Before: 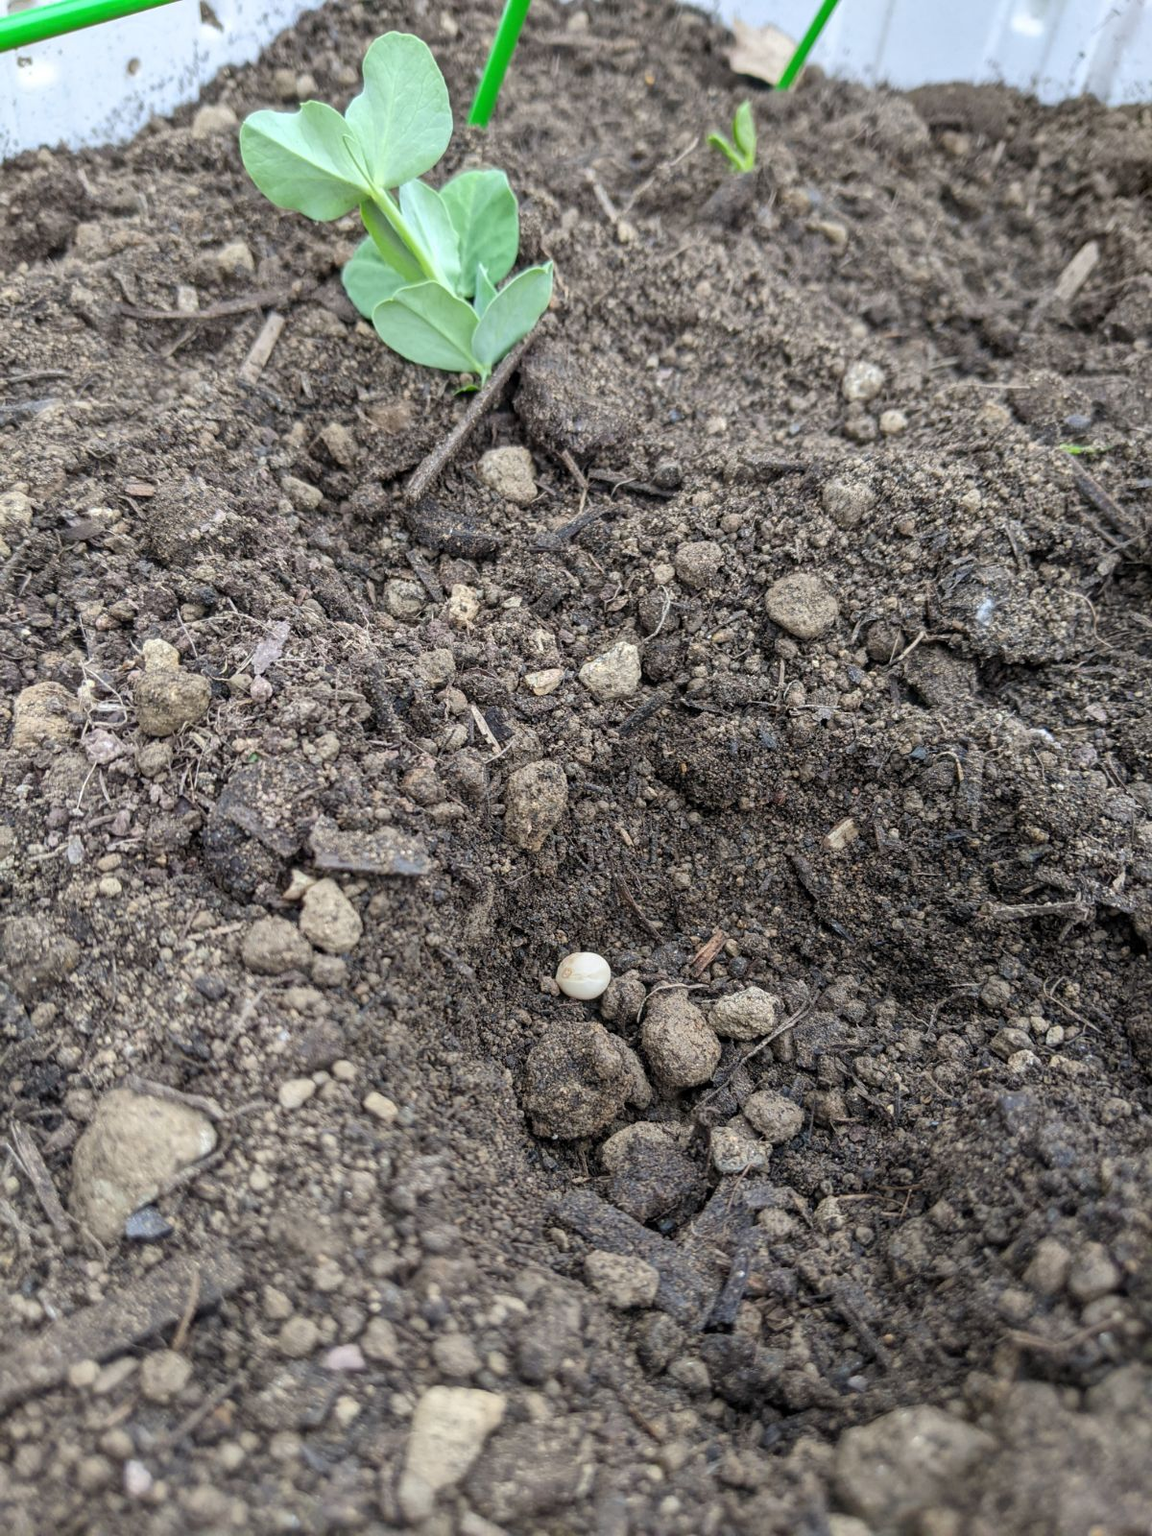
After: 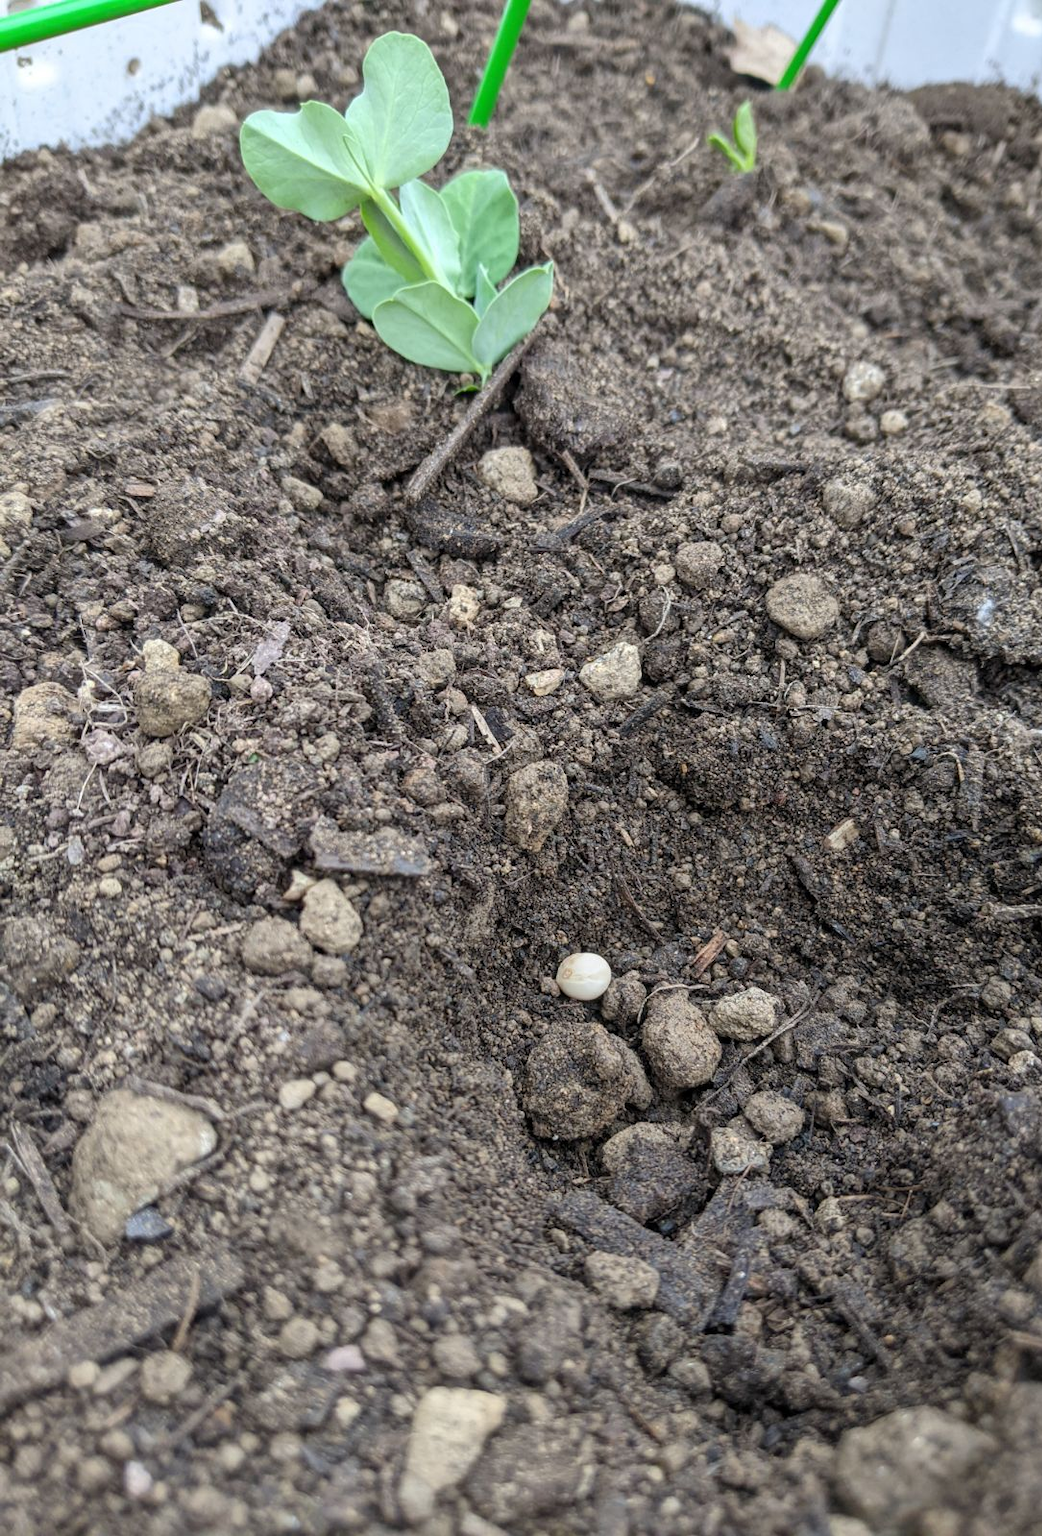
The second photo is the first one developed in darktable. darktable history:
crop: right 9.507%, bottom 0.024%
